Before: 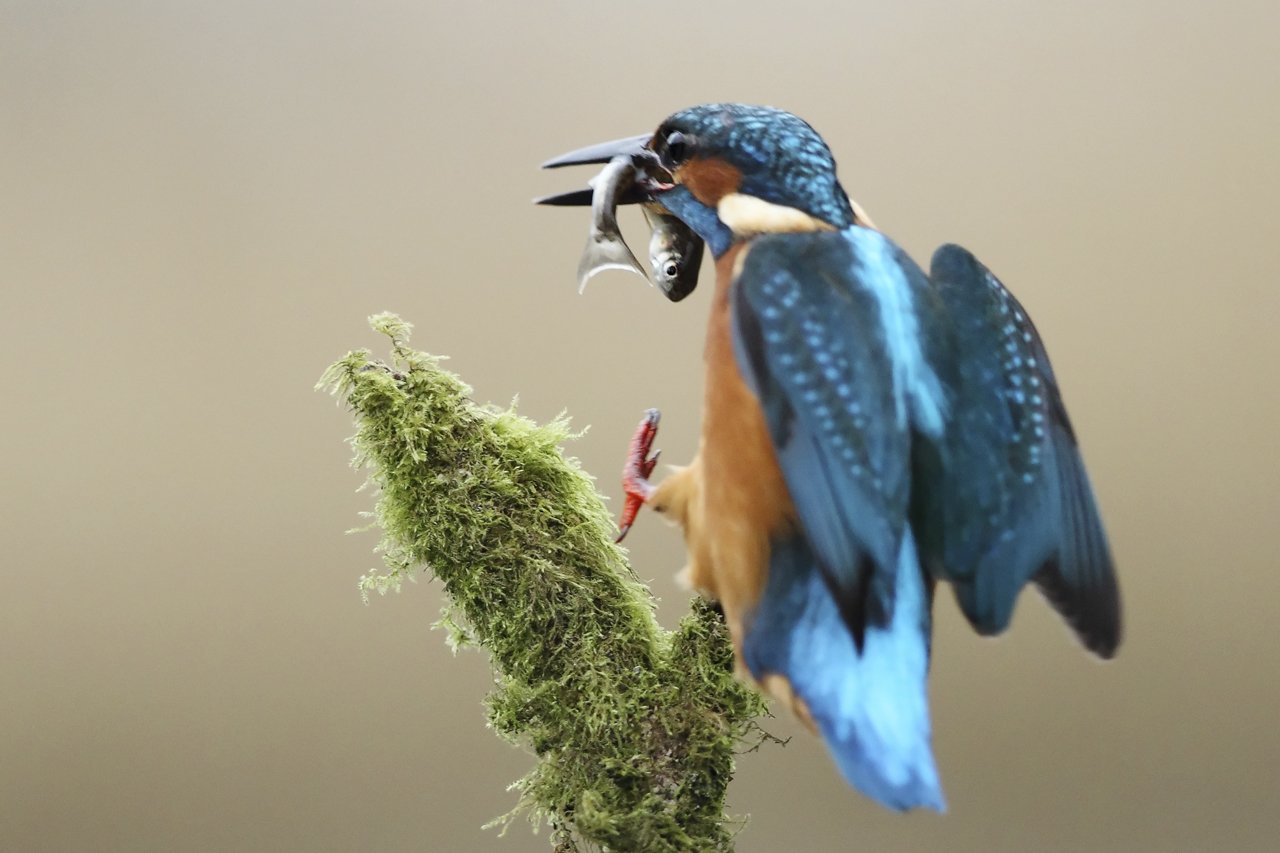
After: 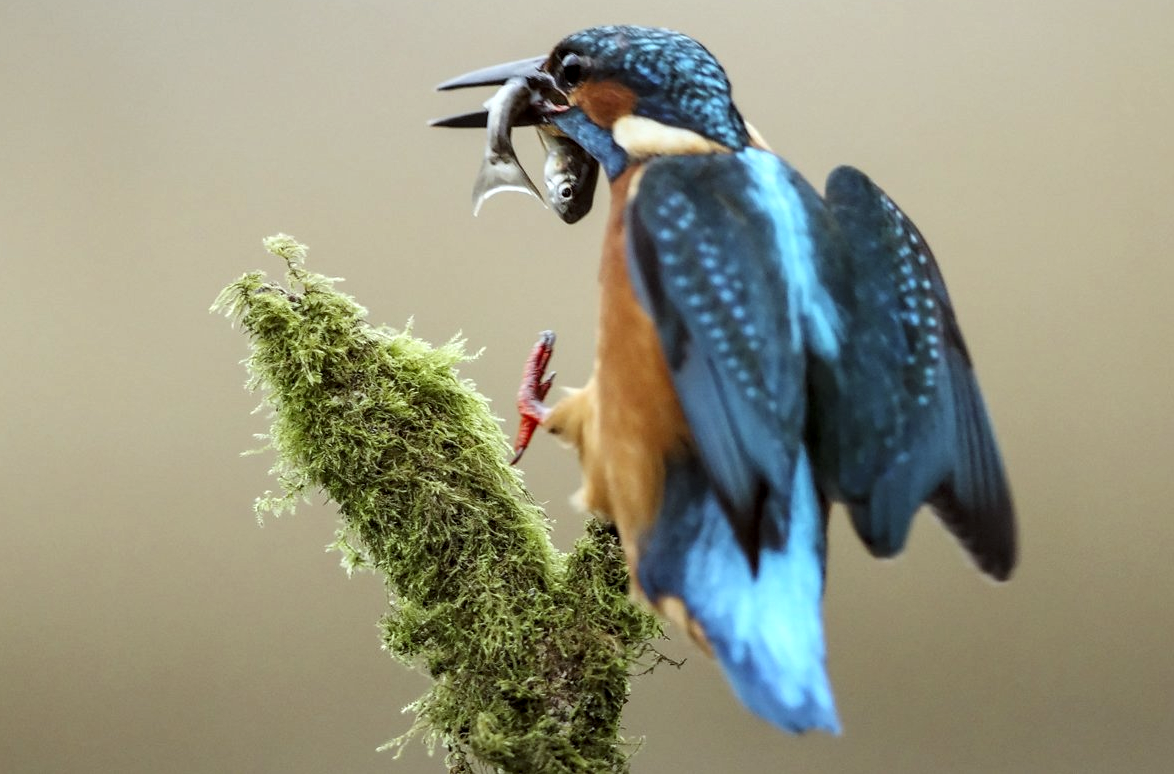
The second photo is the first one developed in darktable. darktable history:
crop and rotate: left 8.262%, top 9.226%
local contrast: detail 130%
color correction: highlights a* -2.73, highlights b* -2.09, shadows a* 2.41, shadows b* 2.73
levels: mode automatic, black 0.023%, white 99.97%, levels [0.062, 0.494, 0.925]
contrast brightness saturation: saturation 0.1
